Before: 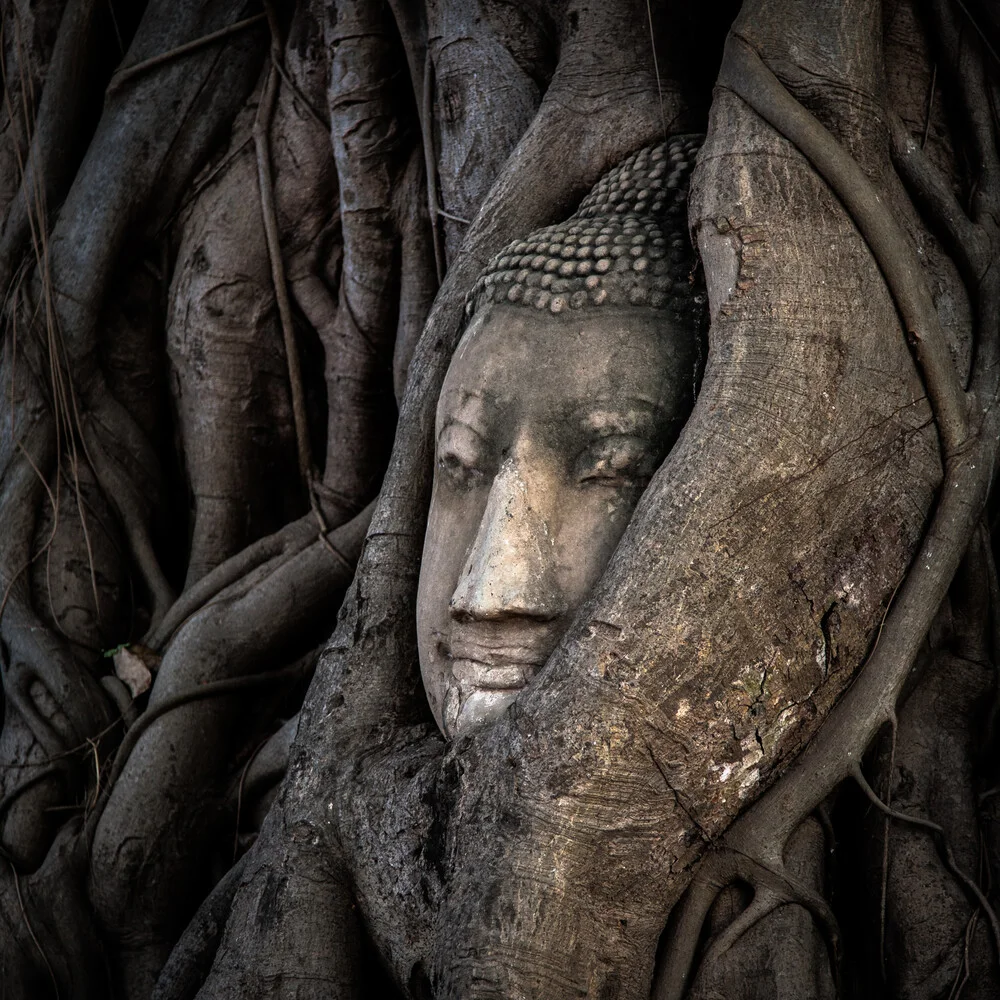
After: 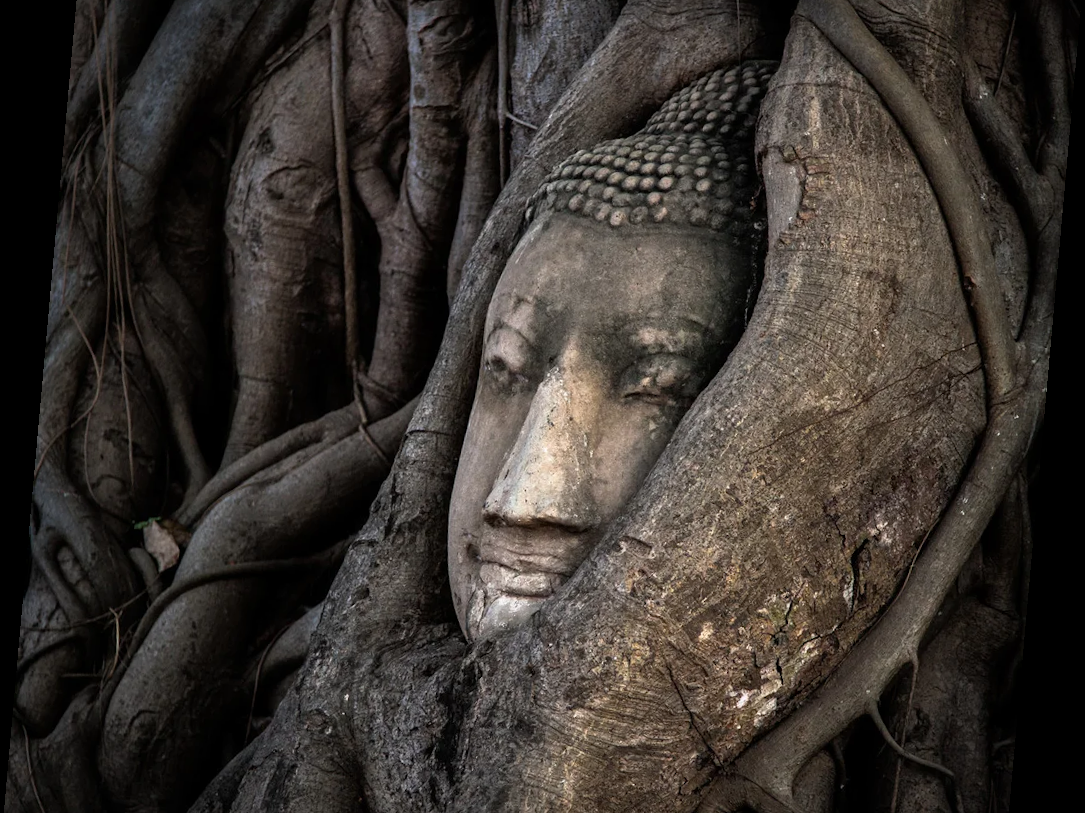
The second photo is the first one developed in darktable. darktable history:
crop and rotate: top 12.5%, bottom 12.5%
rotate and perspective: rotation 5.12°, automatic cropping off
